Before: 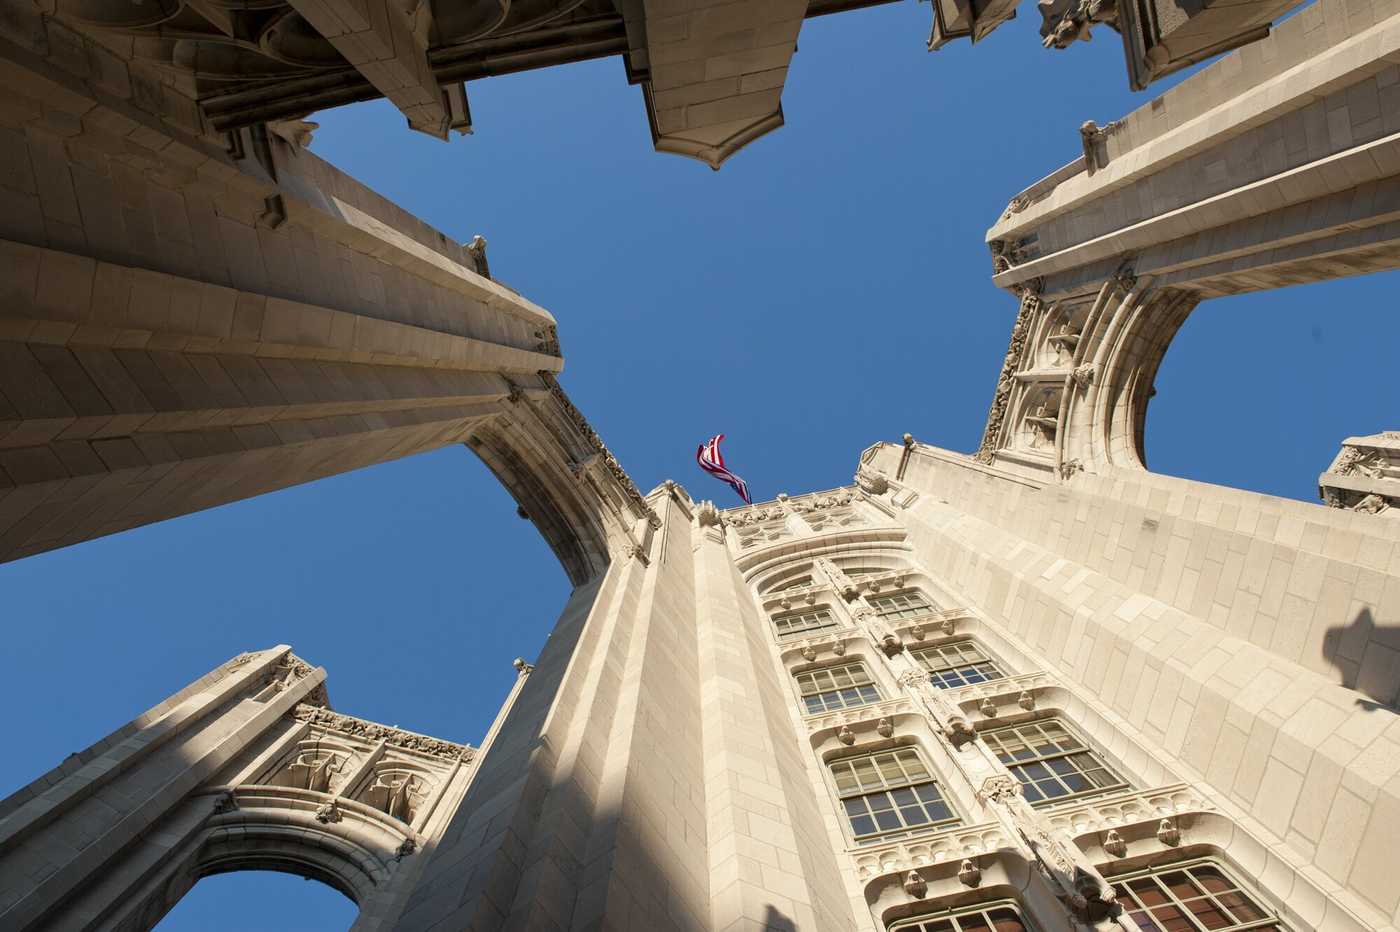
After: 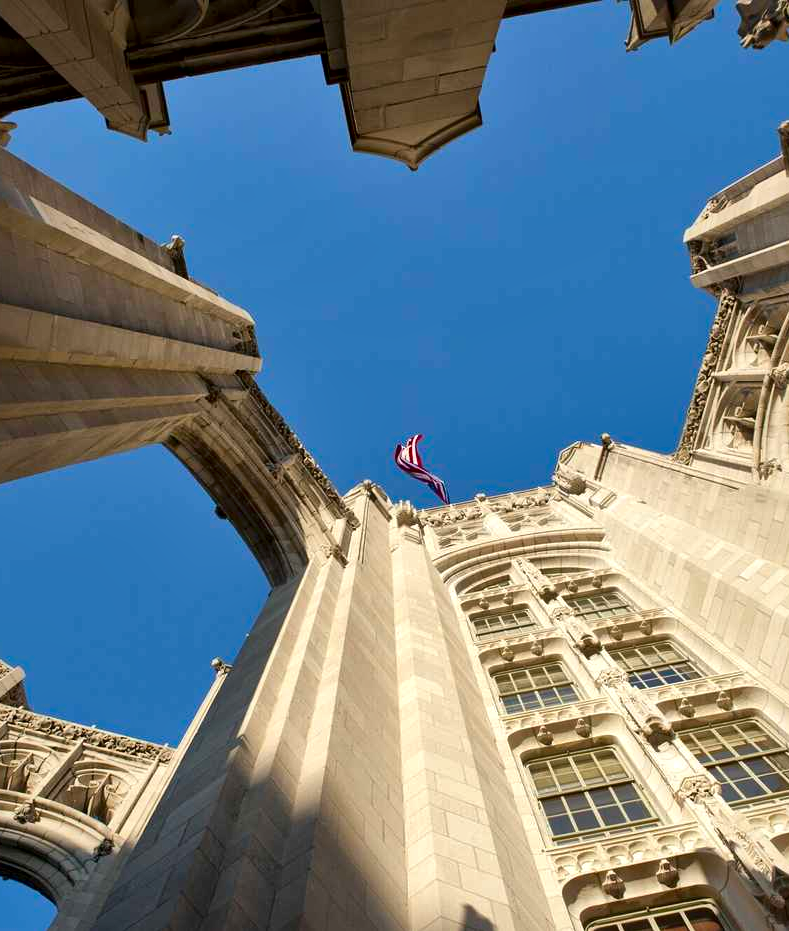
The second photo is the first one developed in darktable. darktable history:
crop: left 21.635%, right 22.004%, bottom 0.009%
color balance rgb: power › hue 329.41°, perceptual saturation grading › global saturation 0.336%, global vibrance 42.393%
local contrast: mode bilateral grid, contrast 19, coarseness 50, detail 171%, midtone range 0.2
